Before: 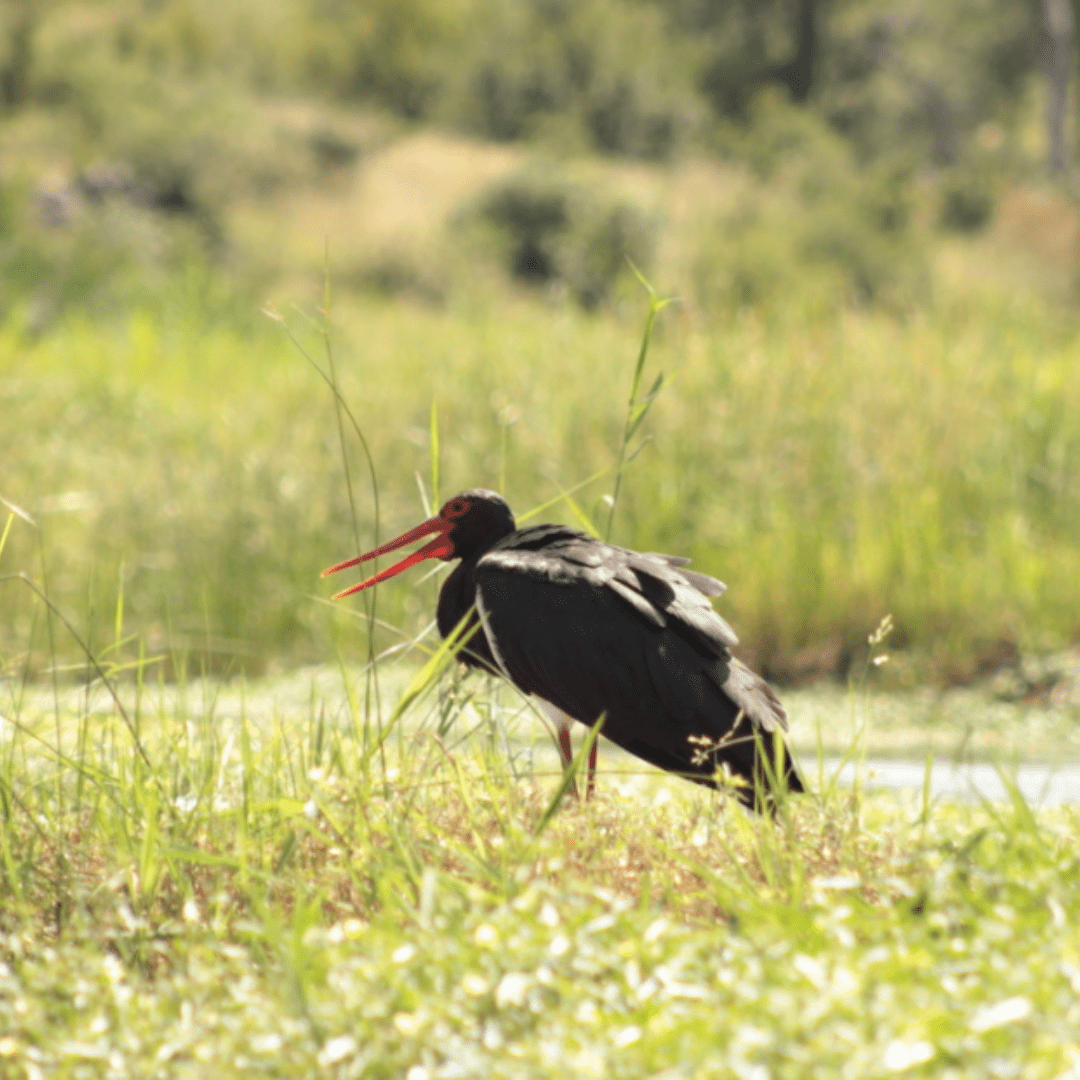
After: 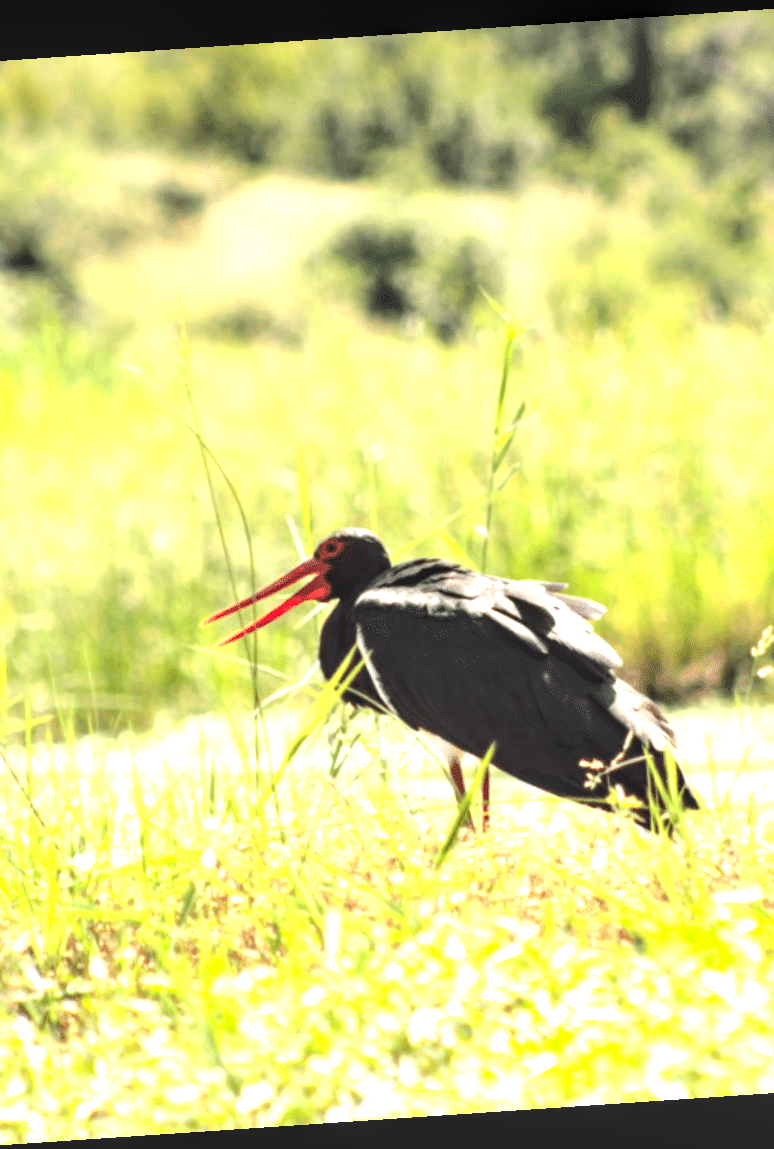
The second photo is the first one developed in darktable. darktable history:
white balance: red 0.976, blue 1.04
local contrast: detail 130%
crop and rotate: left 14.292%, right 19.041%
rotate and perspective: rotation -4.2°, shear 0.006, automatic cropping off
tone equalizer: -8 EV -0.75 EV, -7 EV -0.7 EV, -6 EV -0.6 EV, -5 EV -0.4 EV, -3 EV 0.4 EV, -2 EV 0.6 EV, -1 EV 0.7 EV, +0 EV 0.75 EV, edges refinement/feathering 500, mask exposure compensation -1.57 EV, preserve details no
contrast brightness saturation: contrast 0.08, saturation 0.2
exposure: exposure 0.559 EV, compensate highlight preservation false
